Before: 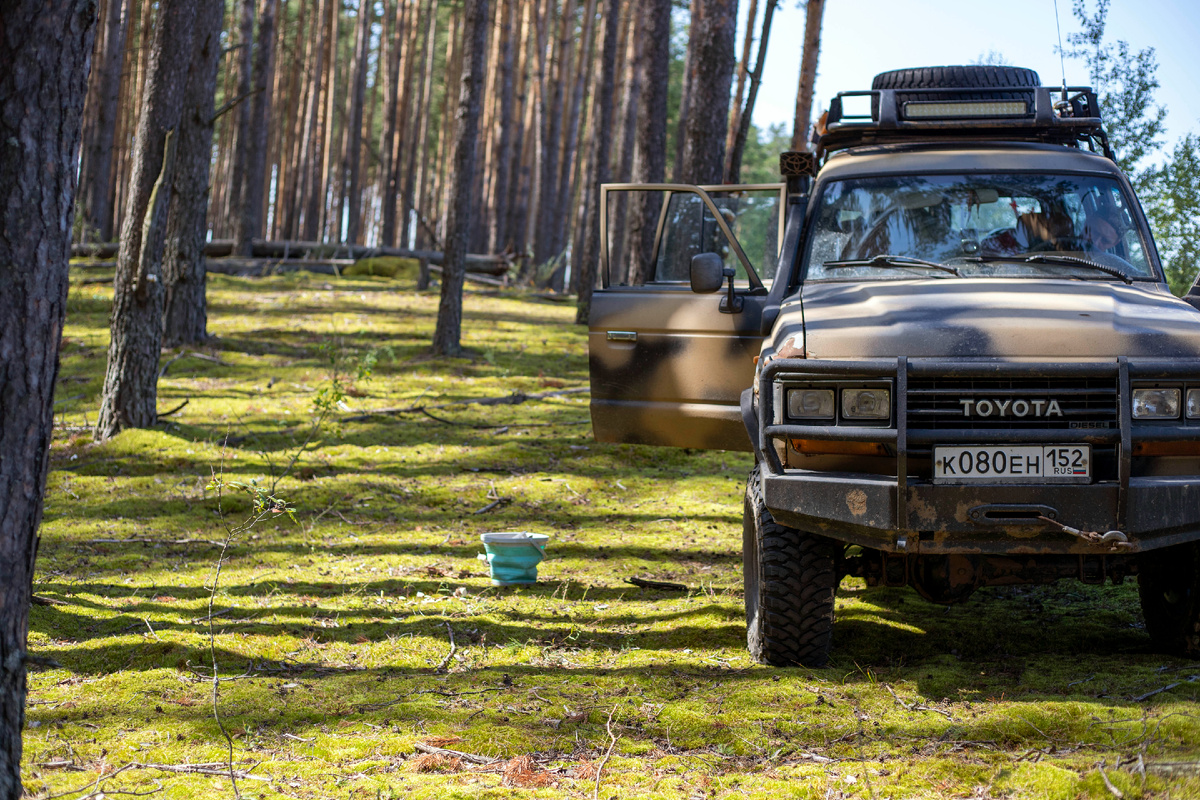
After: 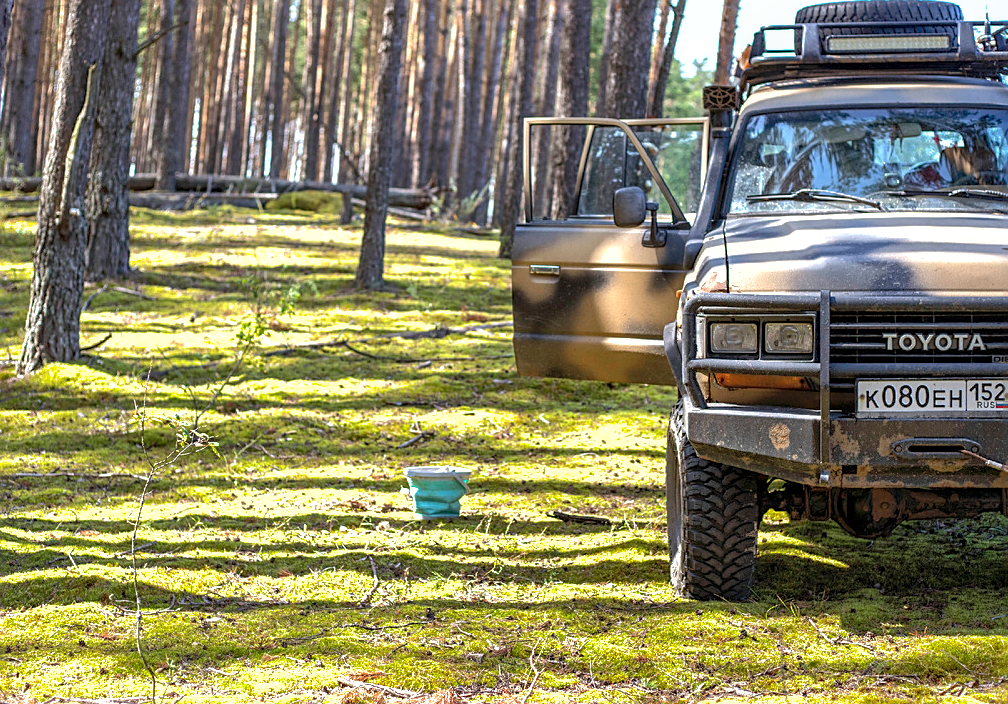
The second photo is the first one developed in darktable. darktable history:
crop: left 6.433%, top 8.346%, right 9.531%, bottom 3.544%
tone equalizer: edges refinement/feathering 500, mask exposure compensation -1.57 EV, preserve details guided filter
local contrast: on, module defaults
sharpen: on, module defaults
shadows and highlights: on, module defaults
exposure: black level correction 0, exposure 0.893 EV, compensate highlight preservation false
